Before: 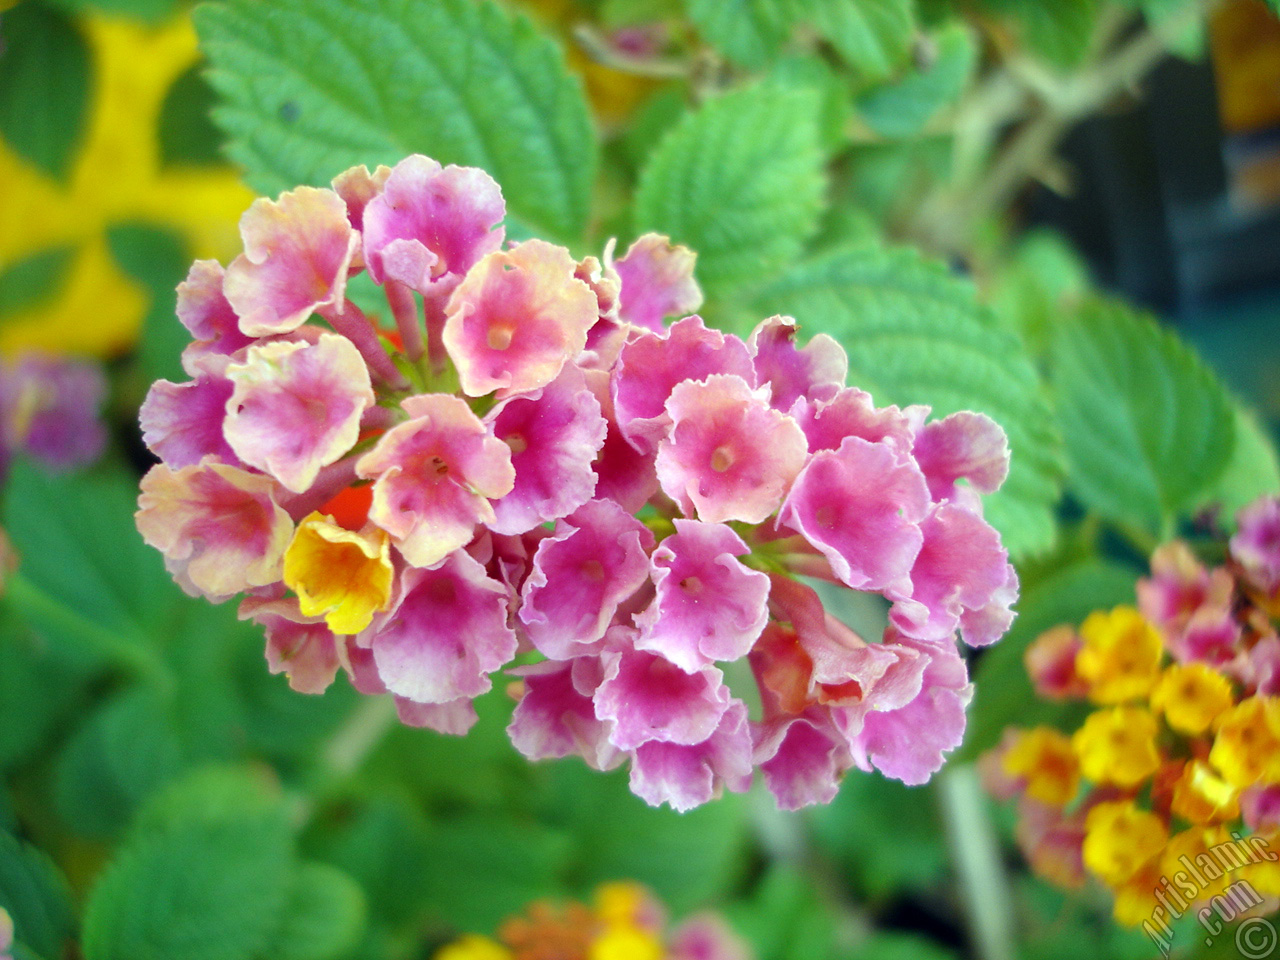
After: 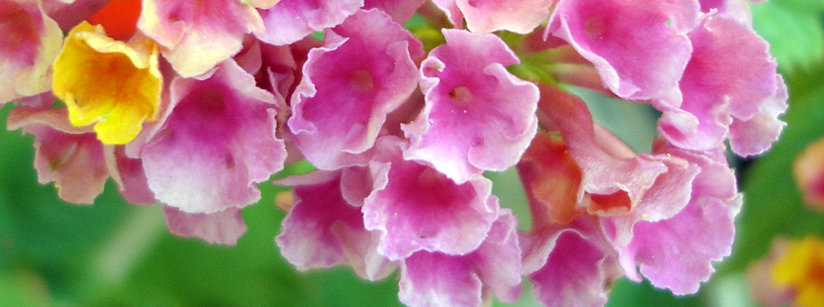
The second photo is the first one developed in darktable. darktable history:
exposure: exposure 0.078 EV, compensate highlight preservation false
crop: left 18.091%, top 51.13%, right 17.525%, bottom 16.85%
